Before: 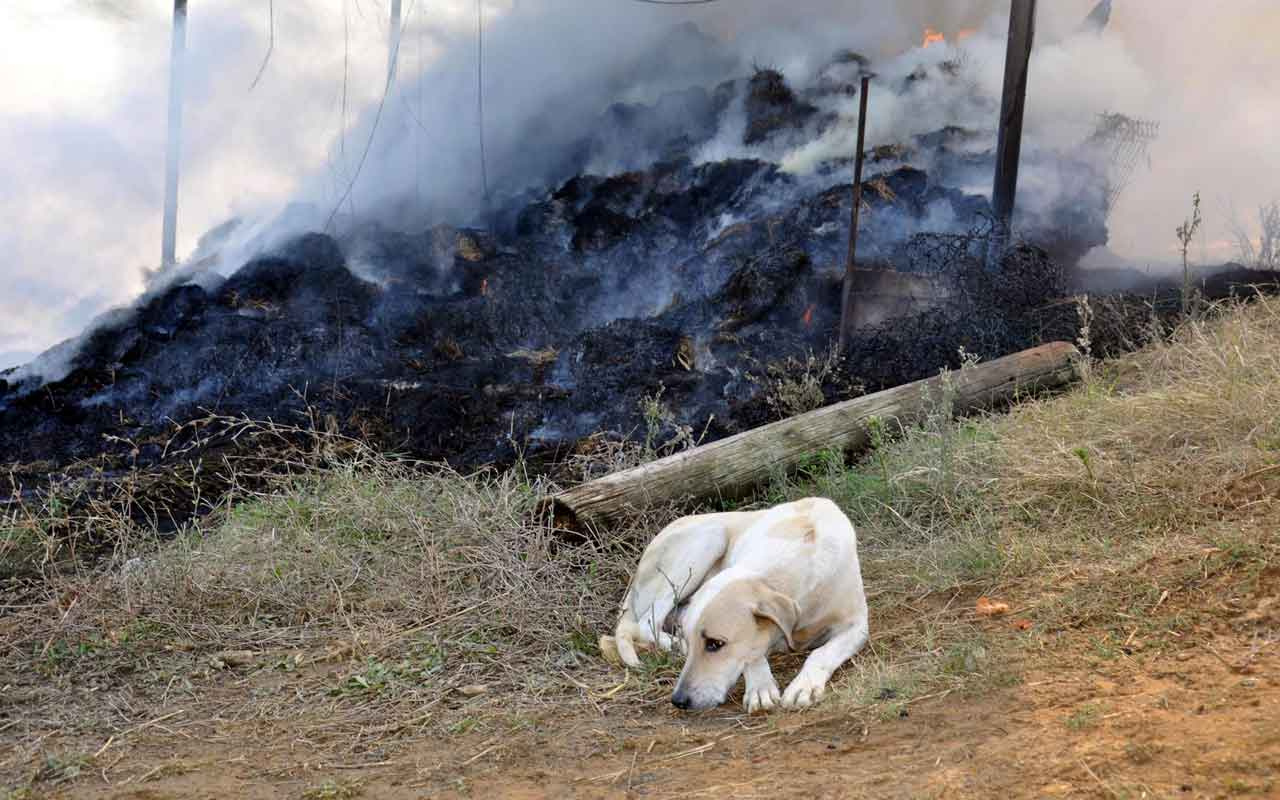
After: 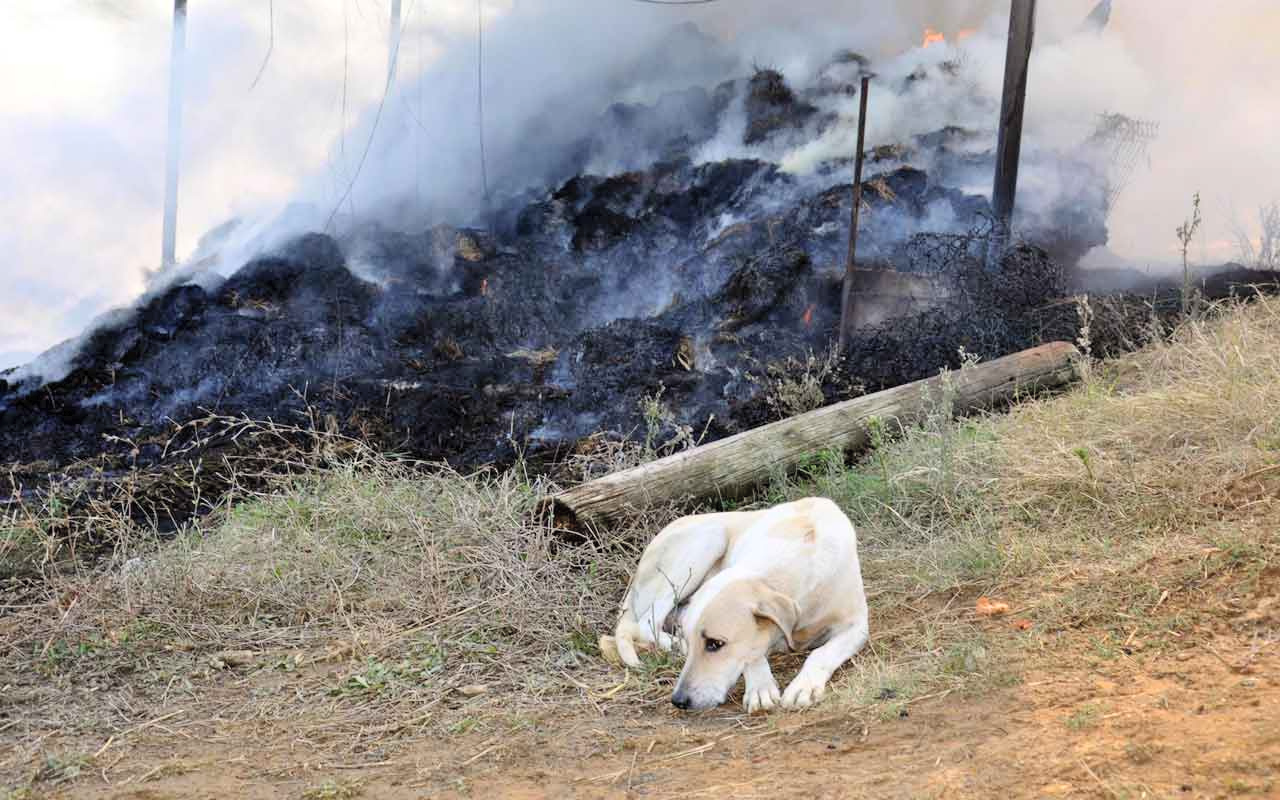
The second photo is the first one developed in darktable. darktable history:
contrast brightness saturation: contrast 0.136, brightness 0.211
